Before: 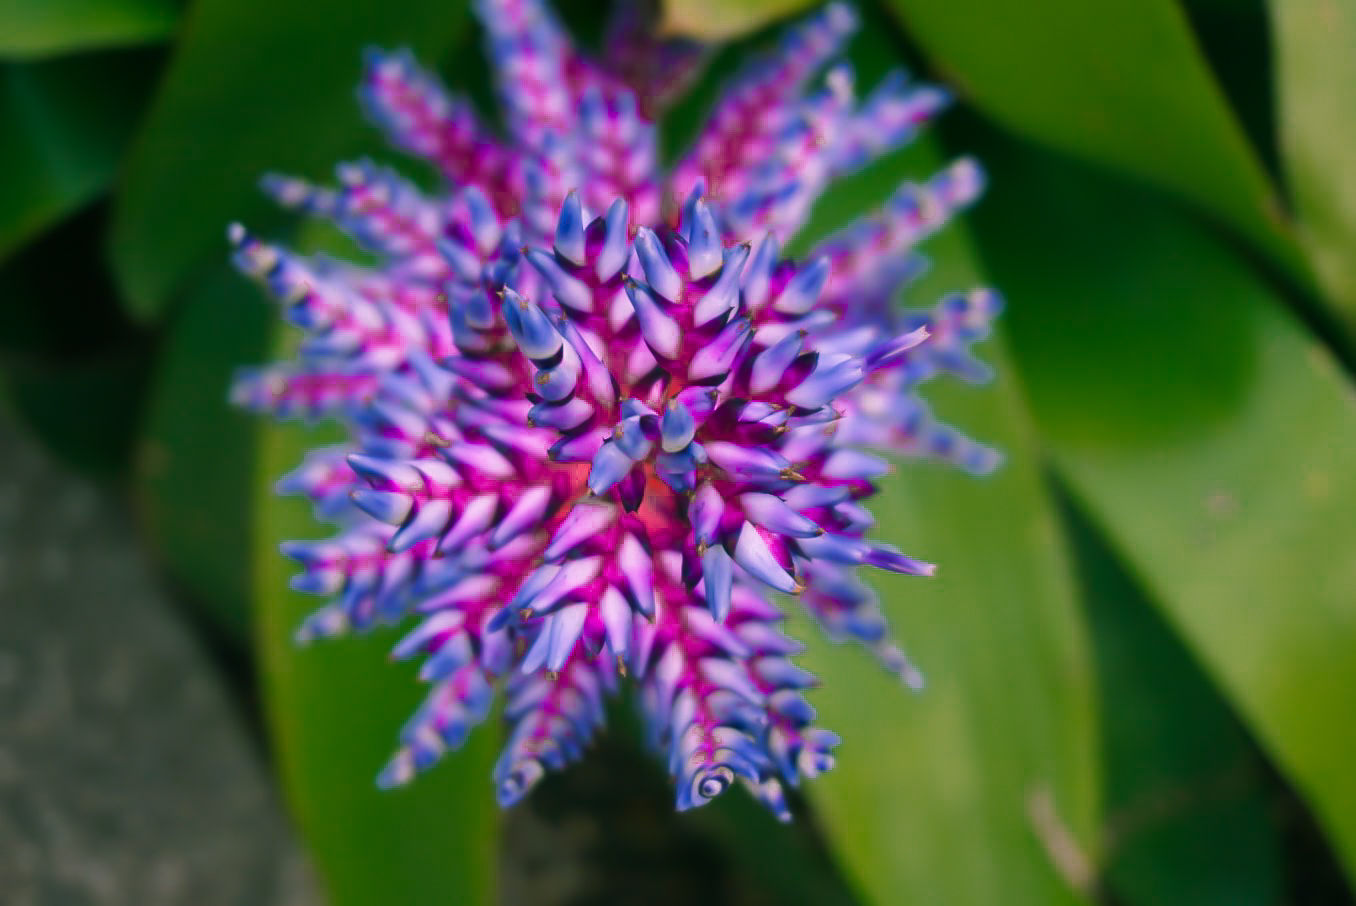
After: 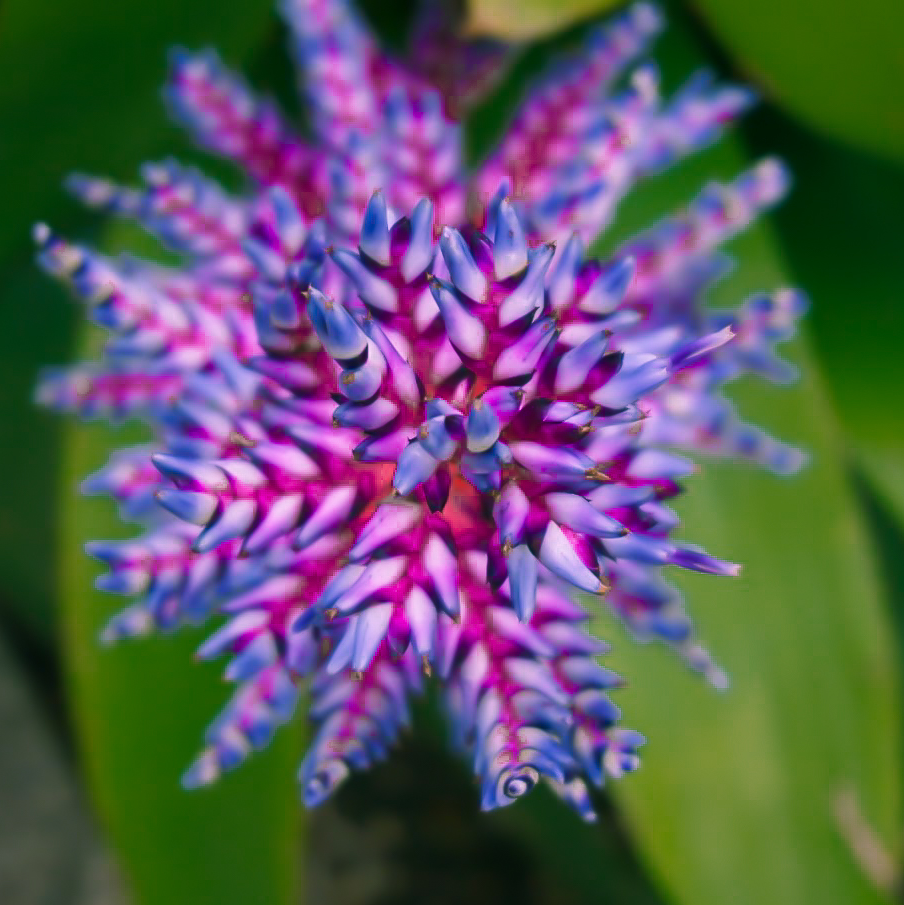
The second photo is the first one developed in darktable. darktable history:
crop and rotate: left 14.39%, right 18.941%
